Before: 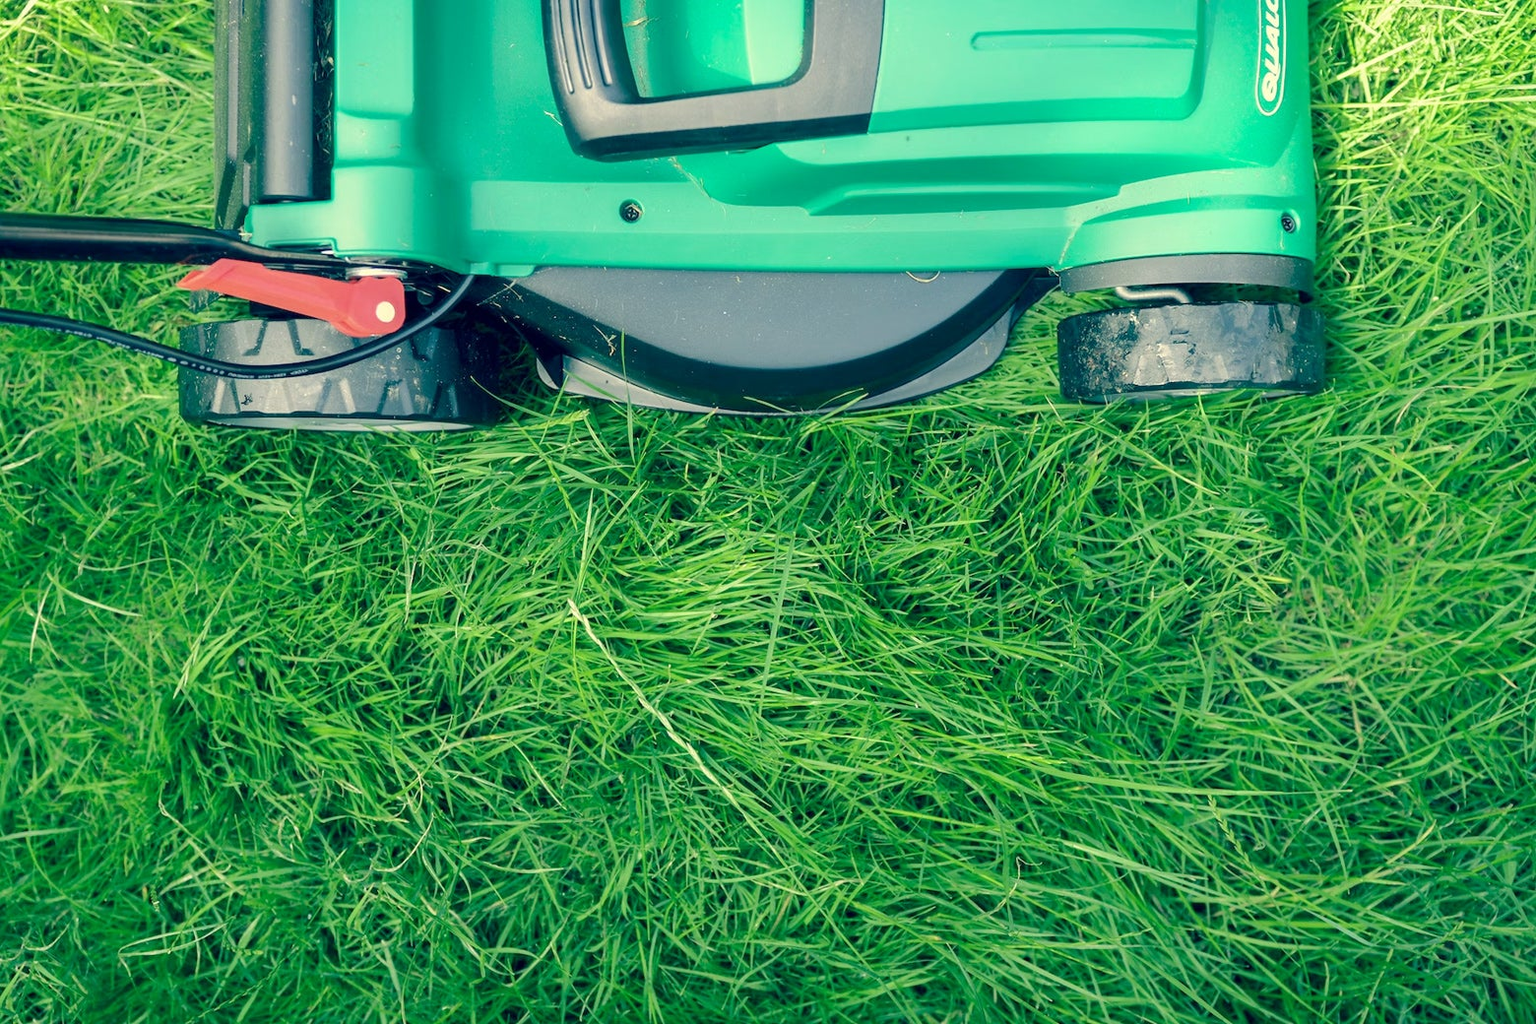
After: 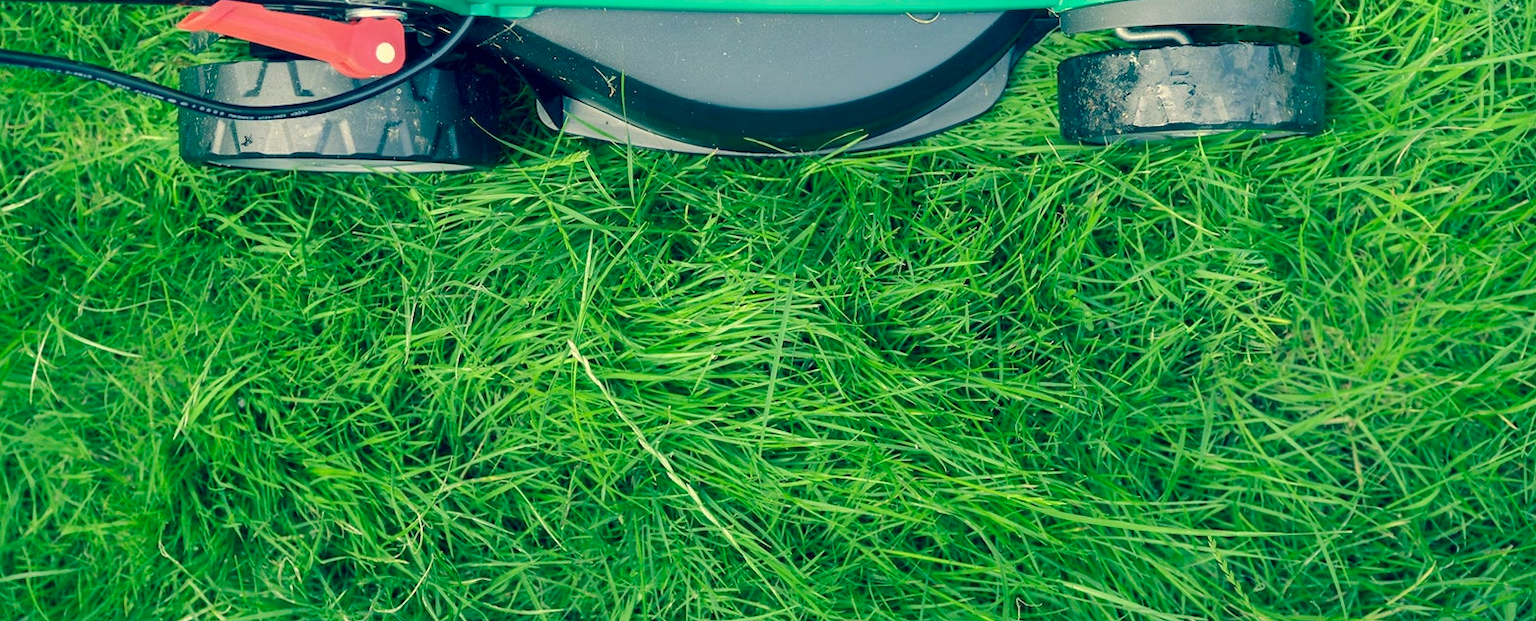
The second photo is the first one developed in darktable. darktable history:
crop and rotate: top 25.357%, bottom 13.942%
contrast brightness saturation: saturation 0.13
